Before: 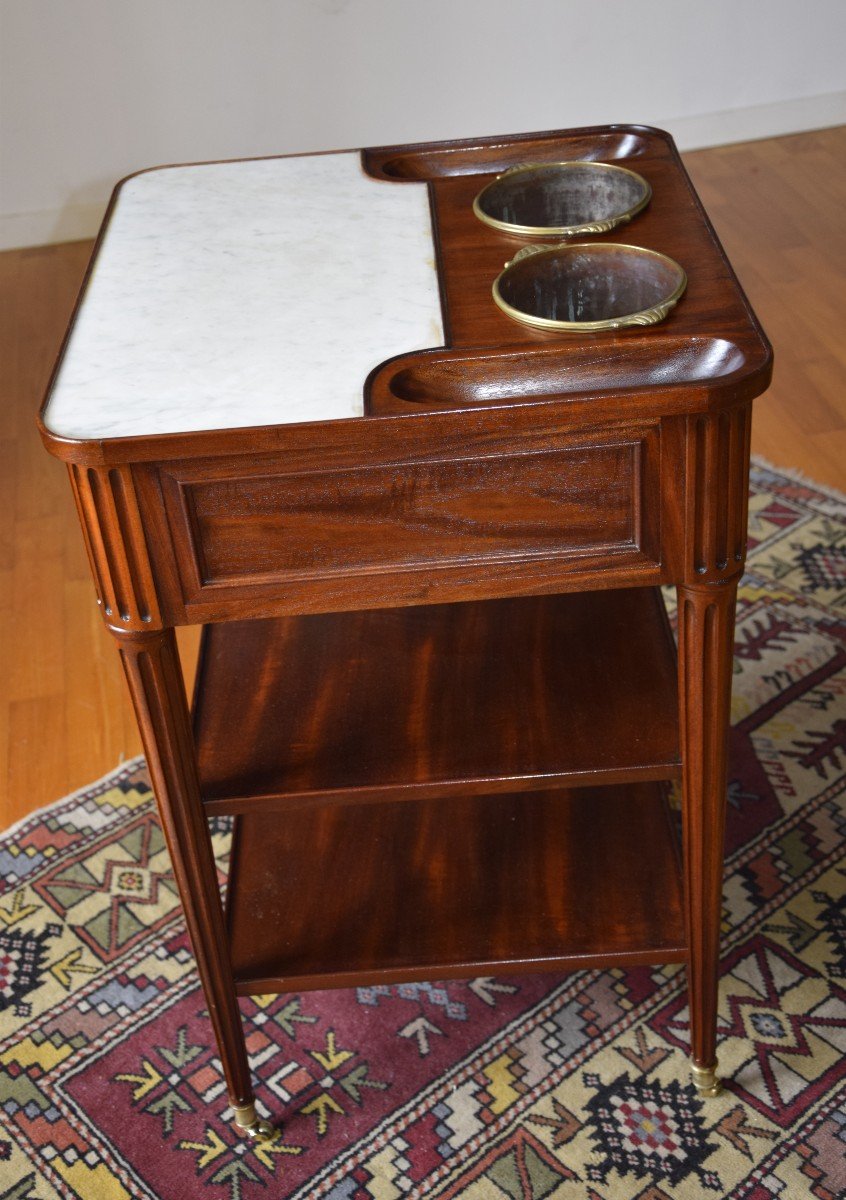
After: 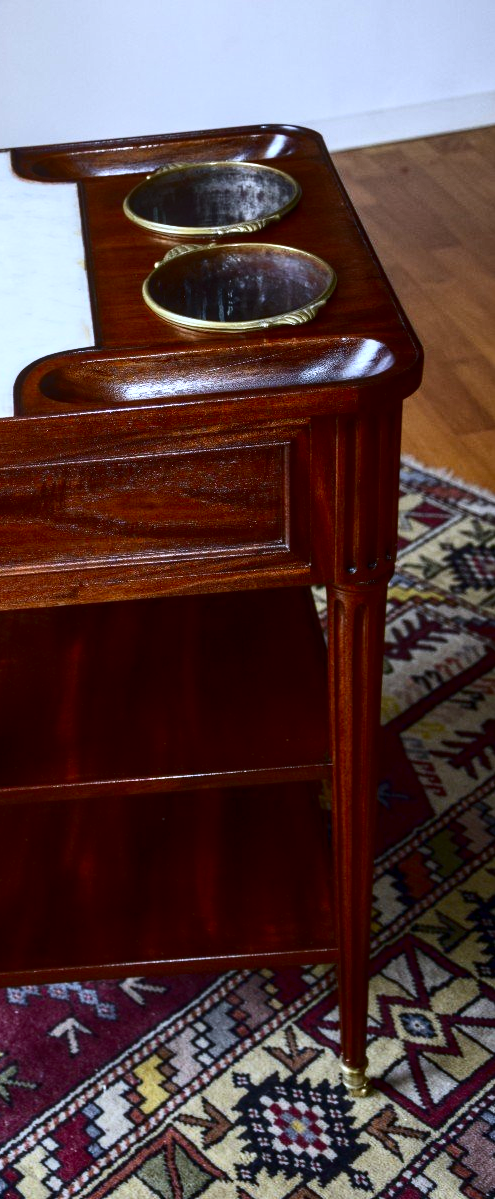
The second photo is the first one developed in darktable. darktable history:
local contrast: on, module defaults
crop: left 41.402%
white balance: red 0.926, green 1.003, blue 1.133
rotate and perspective: automatic cropping off
contrast brightness saturation: contrast 0.32, brightness -0.08, saturation 0.17
tone equalizer: -8 EV 0.06 EV, smoothing diameter 25%, edges refinement/feathering 10, preserve details guided filter
levels: levels [0, 0.476, 0.951]
